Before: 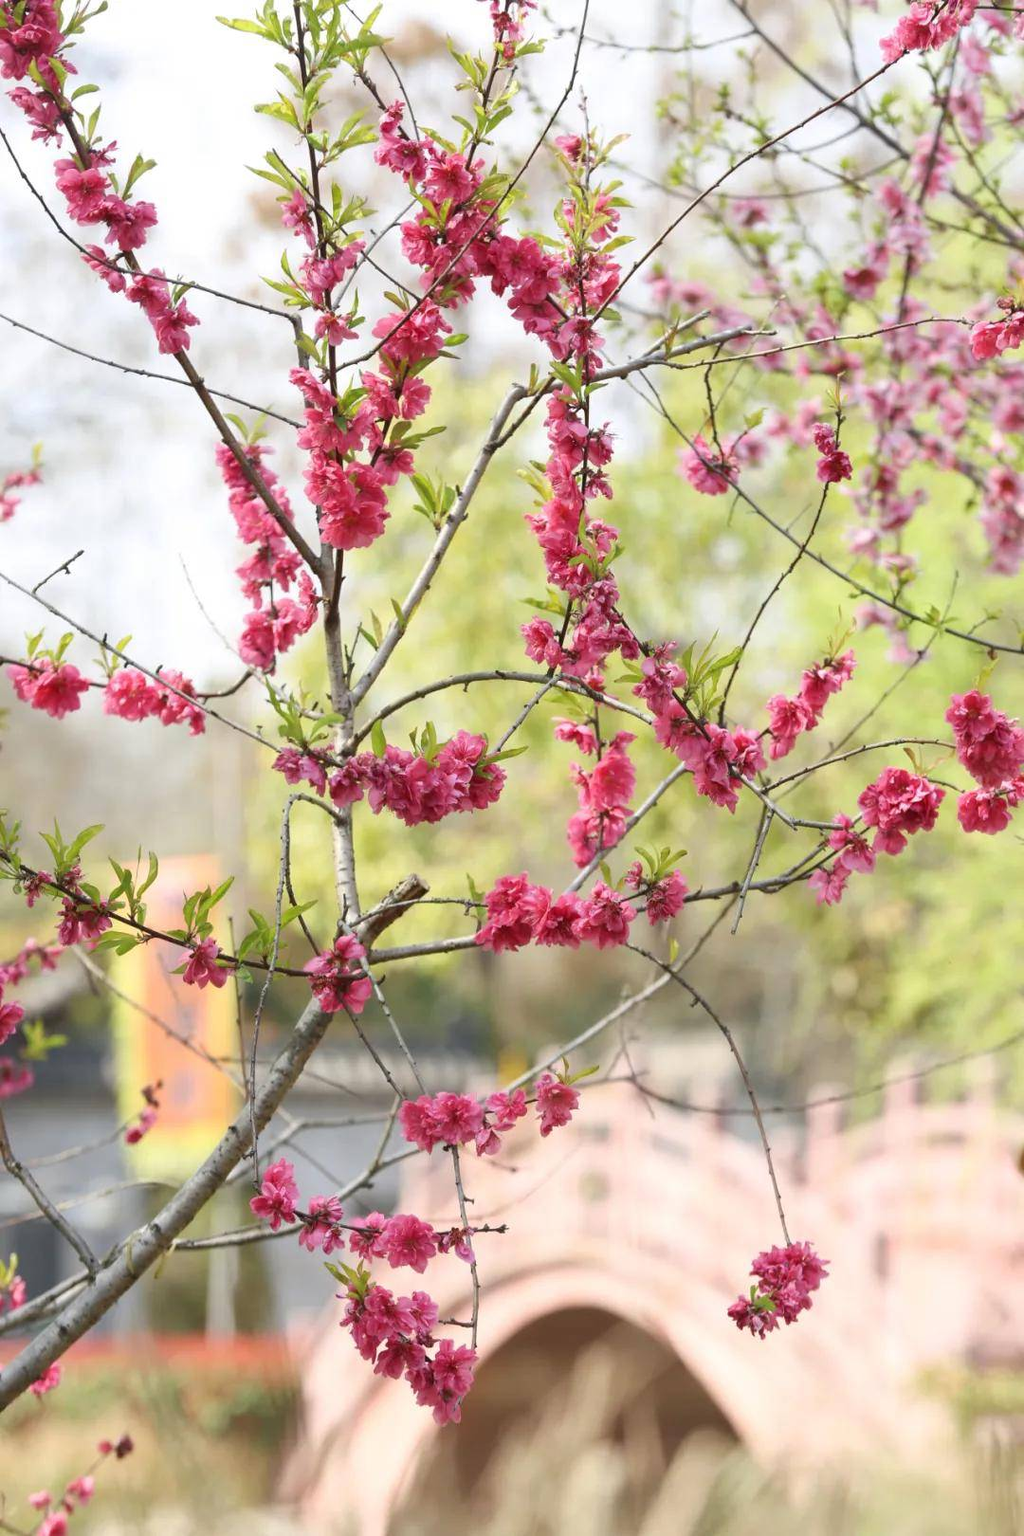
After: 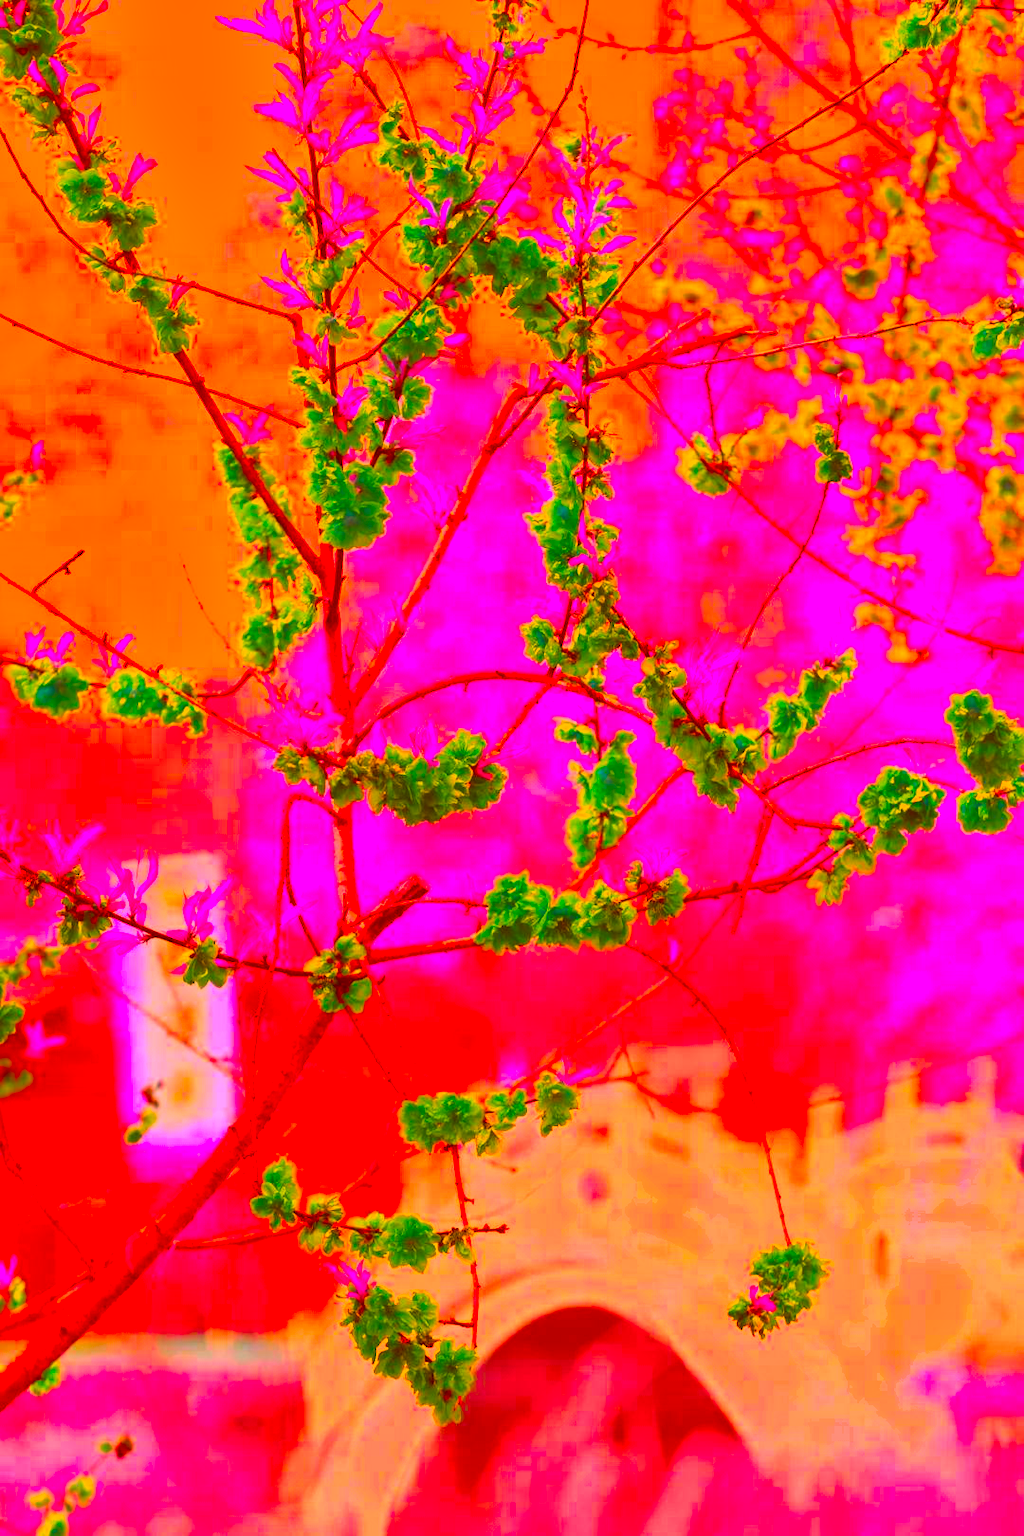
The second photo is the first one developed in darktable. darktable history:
color correction: highlights a* -39.68, highlights b* -40, shadows a* -40, shadows b* -40, saturation -3
shadows and highlights: radius 44.78, white point adjustment 6.64, compress 79.65%, highlights color adjustment 78.42%, soften with gaussian
